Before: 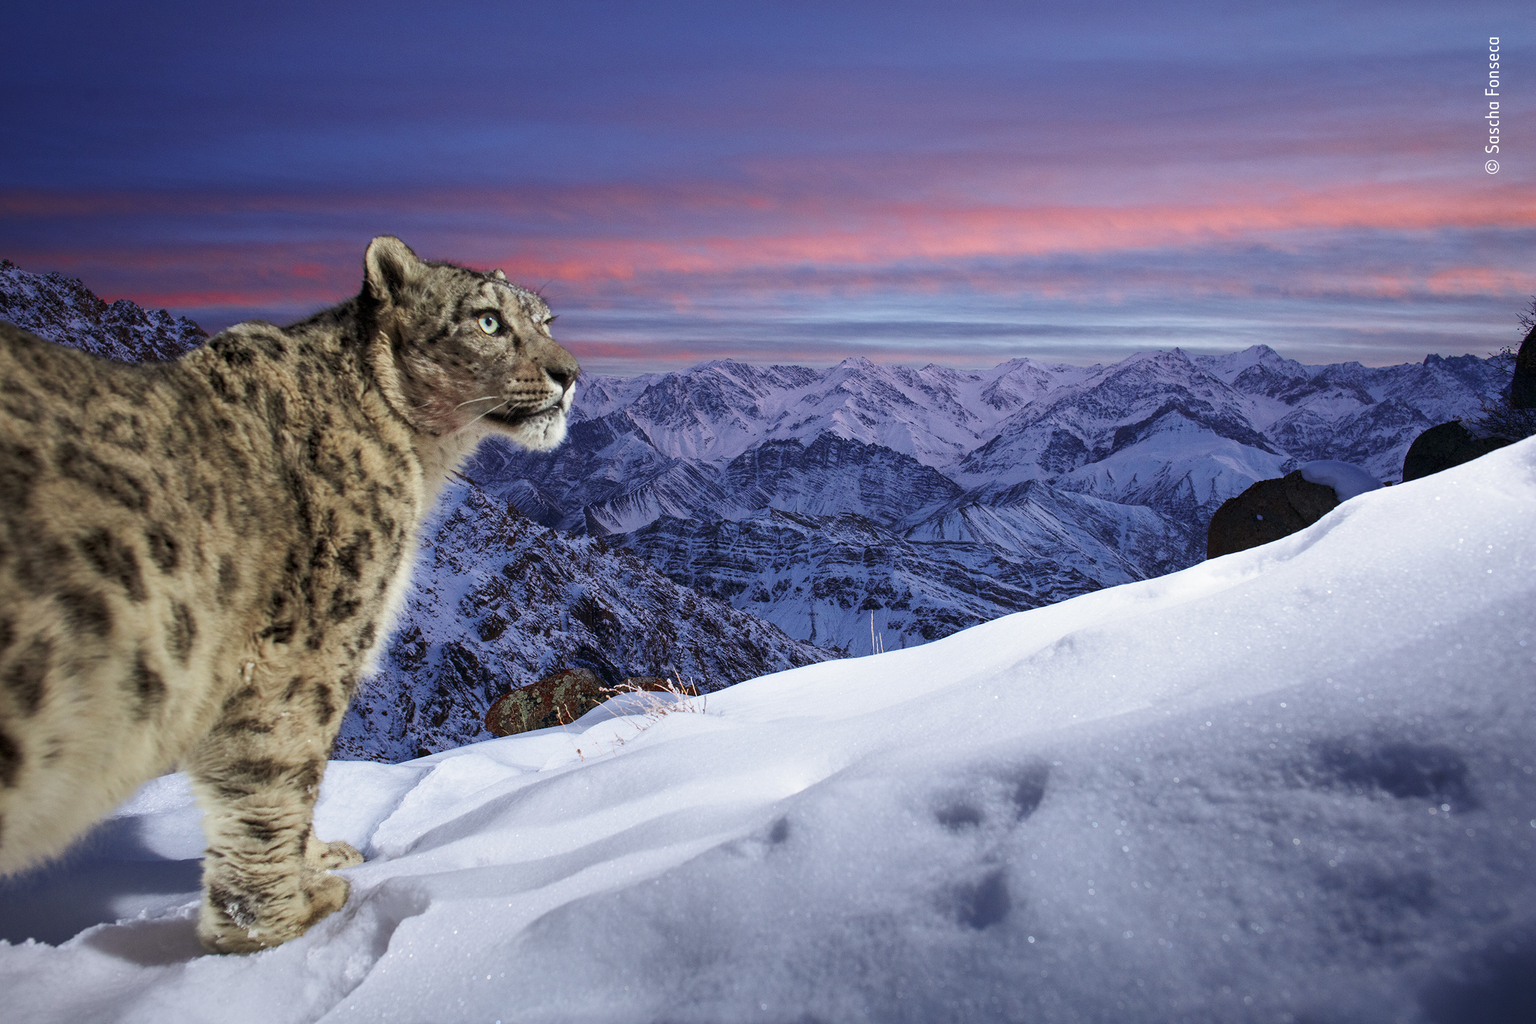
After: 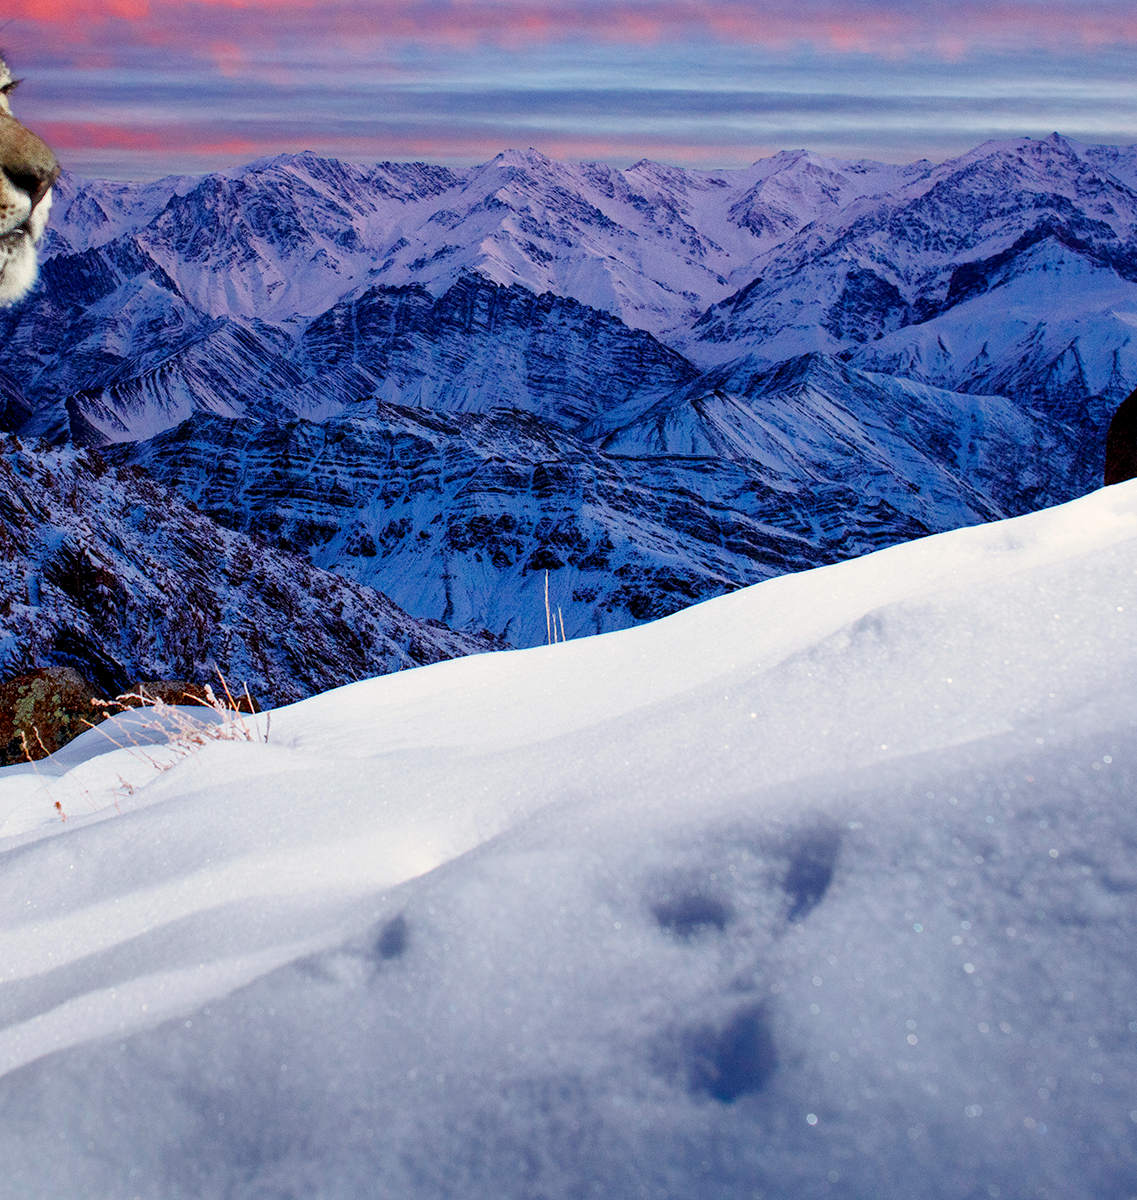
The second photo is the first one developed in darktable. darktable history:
color balance rgb: shadows lift › chroma 1%, shadows lift › hue 240.84°, highlights gain › chroma 2%, highlights gain › hue 73.2°, global offset › luminance -0.5%, perceptual saturation grading › global saturation 20%, perceptual saturation grading › highlights -25%, perceptual saturation grading › shadows 50%, global vibrance 15%
crop: left 35.432%, top 26.233%, right 20.145%, bottom 3.432%
